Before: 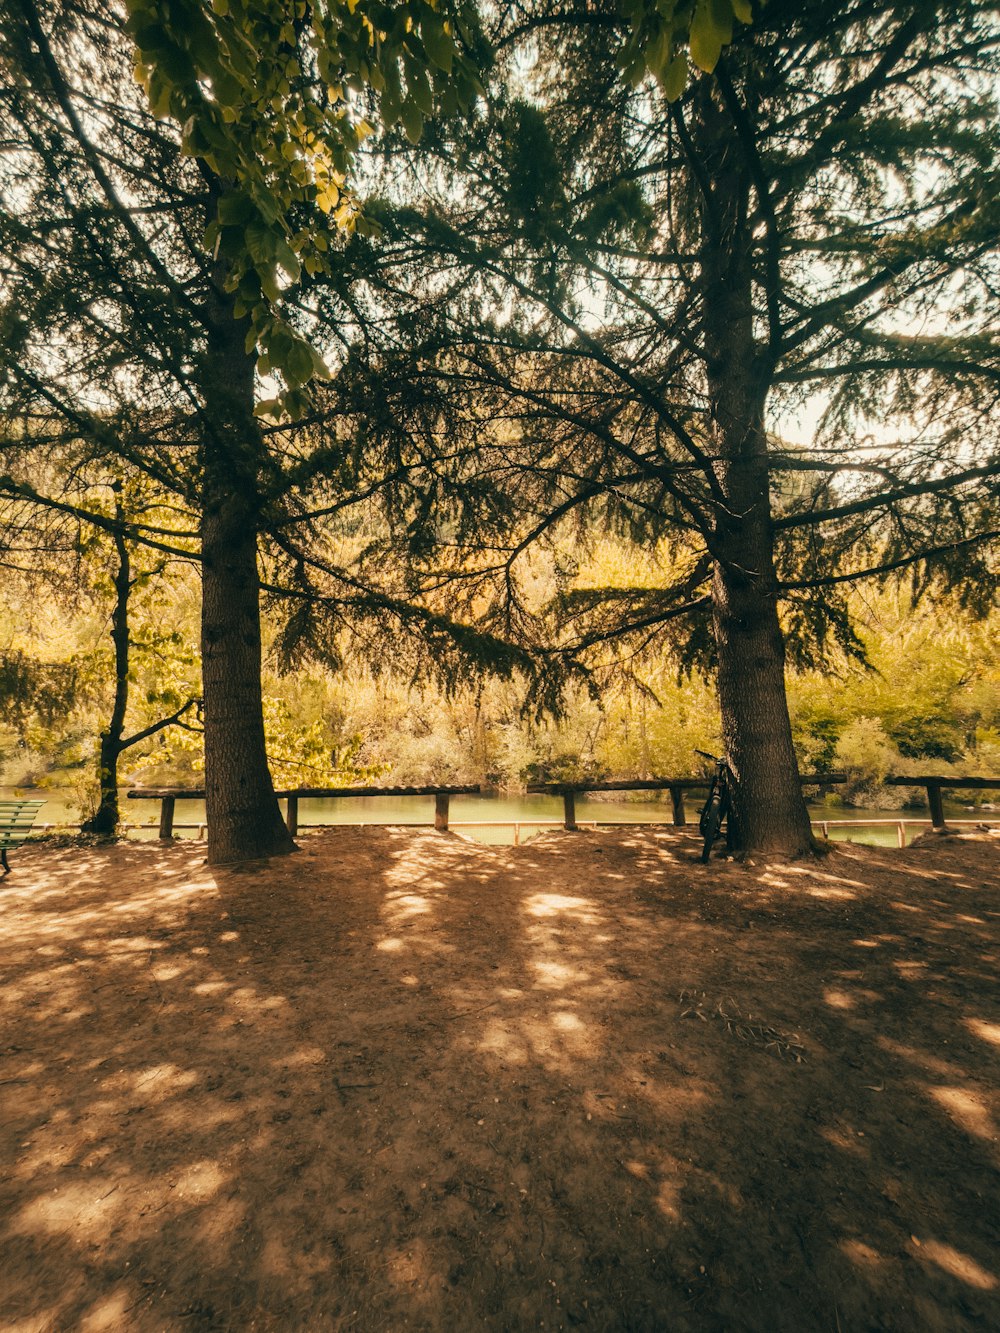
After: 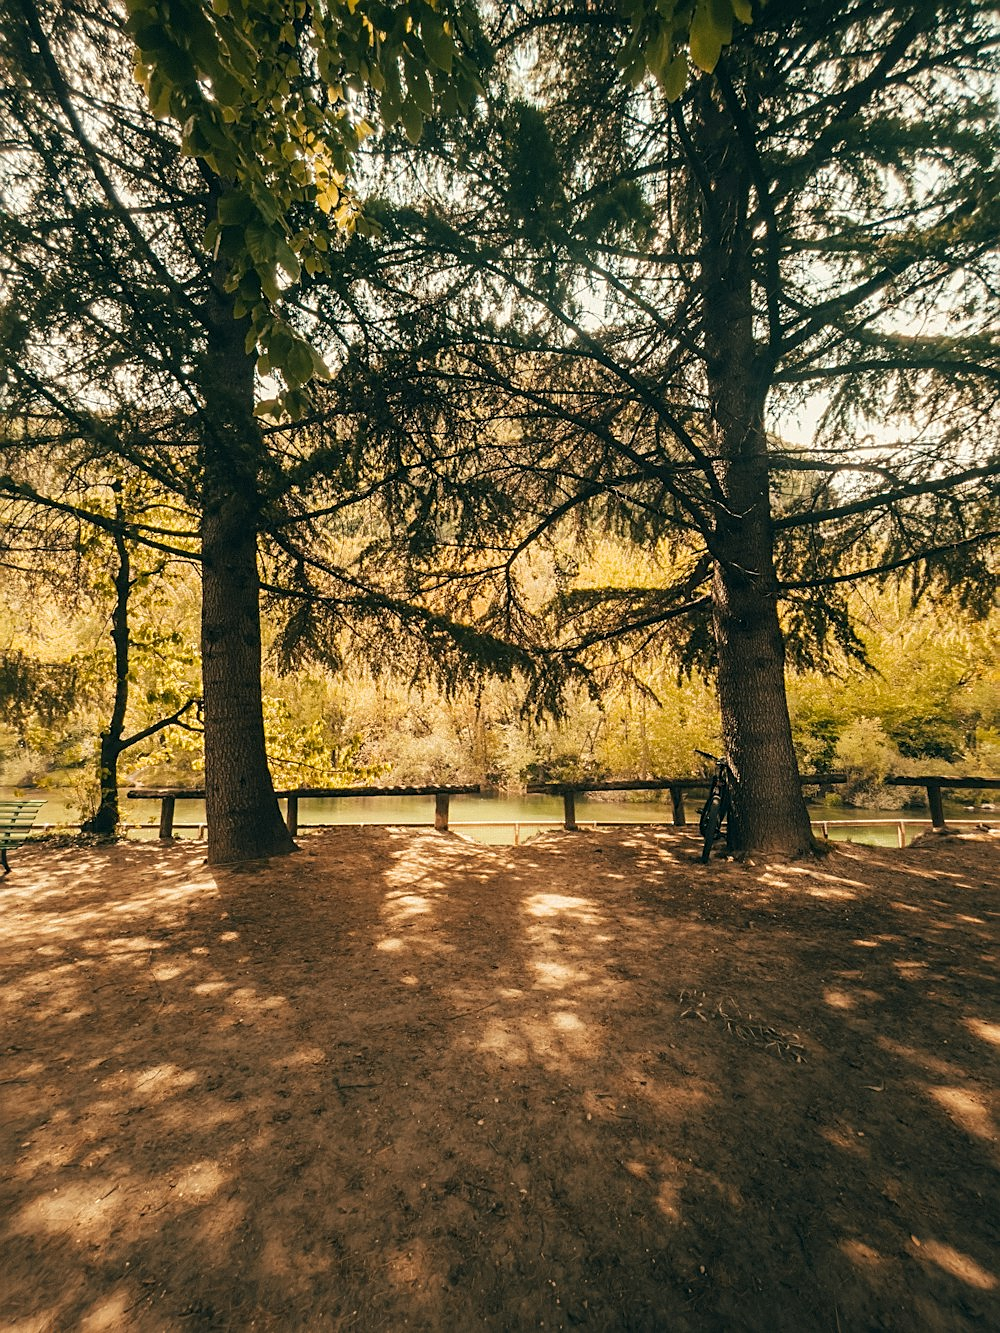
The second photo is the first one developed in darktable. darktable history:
tone equalizer: on, module defaults
sharpen: radius 1.967
